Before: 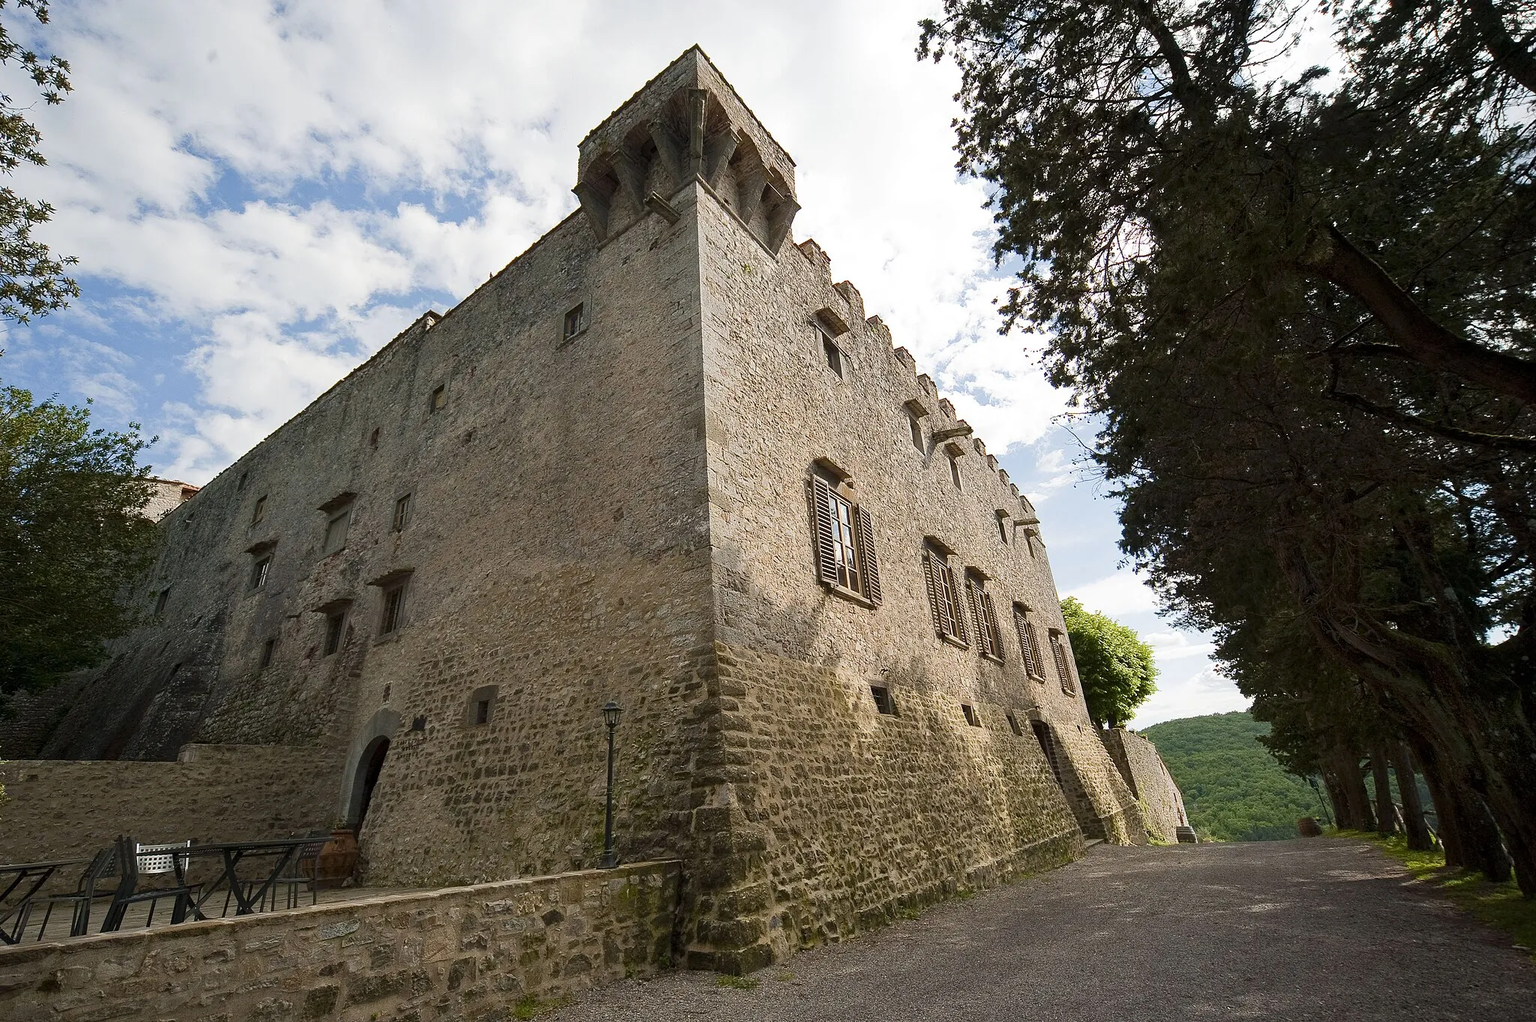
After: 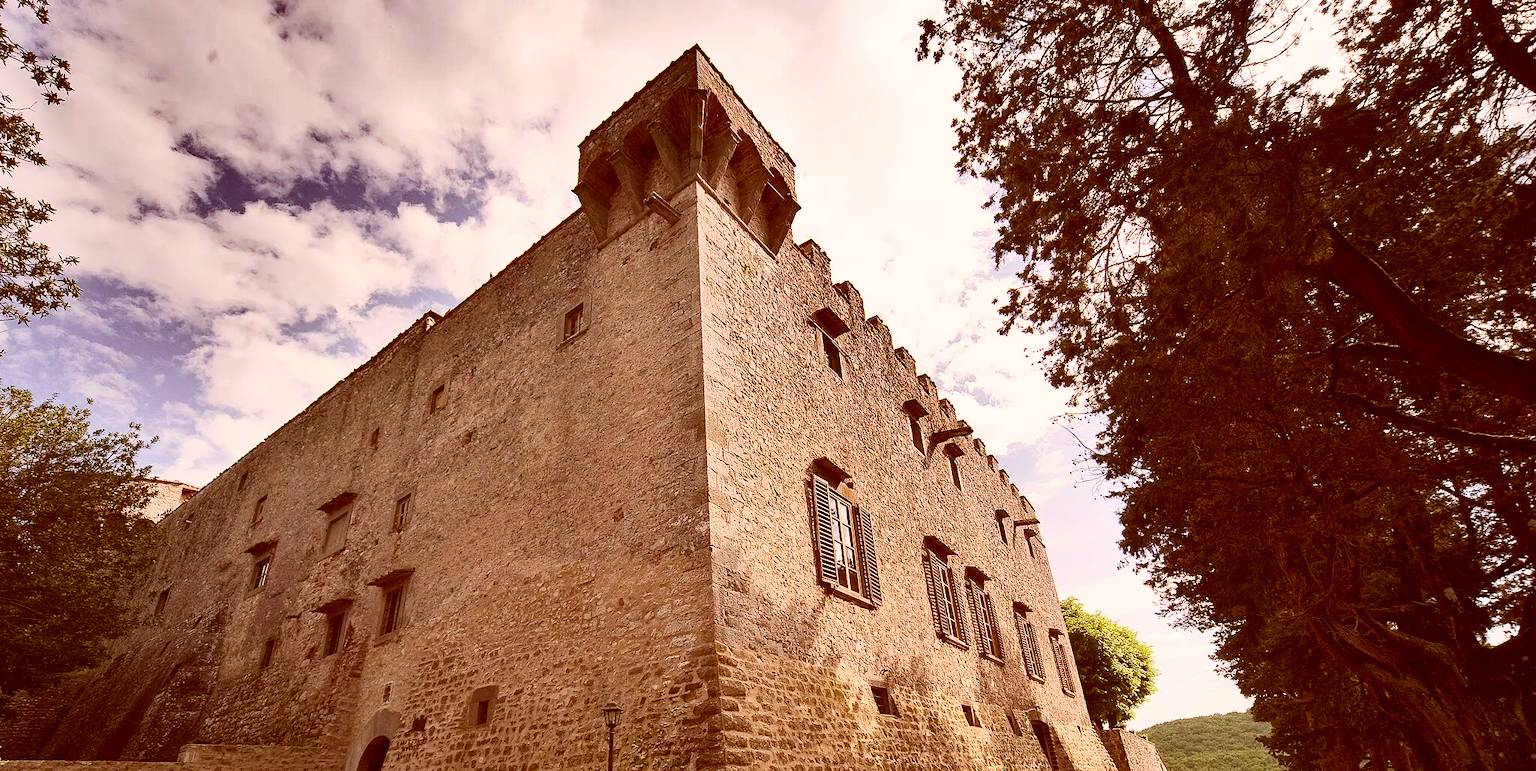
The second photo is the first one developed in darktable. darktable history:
shadows and highlights: shadows 24.66, highlights -79.37, soften with gaussian
crop: bottom 24.491%
exposure: black level correction 0.002, compensate highlight preservation false
contrast brightness saturation: contrast 0.242, brightness 0.267, saturation 0.372
color correction: highlights a* 9.49, highlights b* 8.67, shadows a* 39.28, shadows b* 39.34, saturation 0.768
